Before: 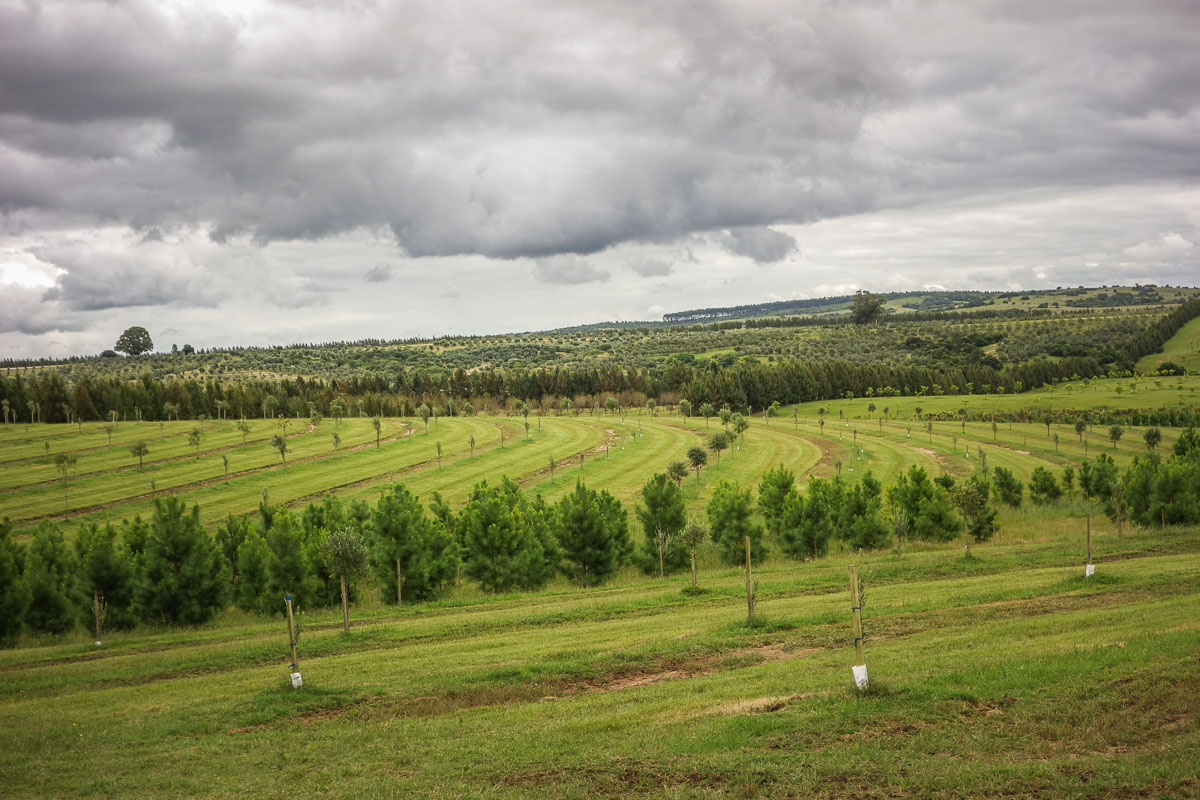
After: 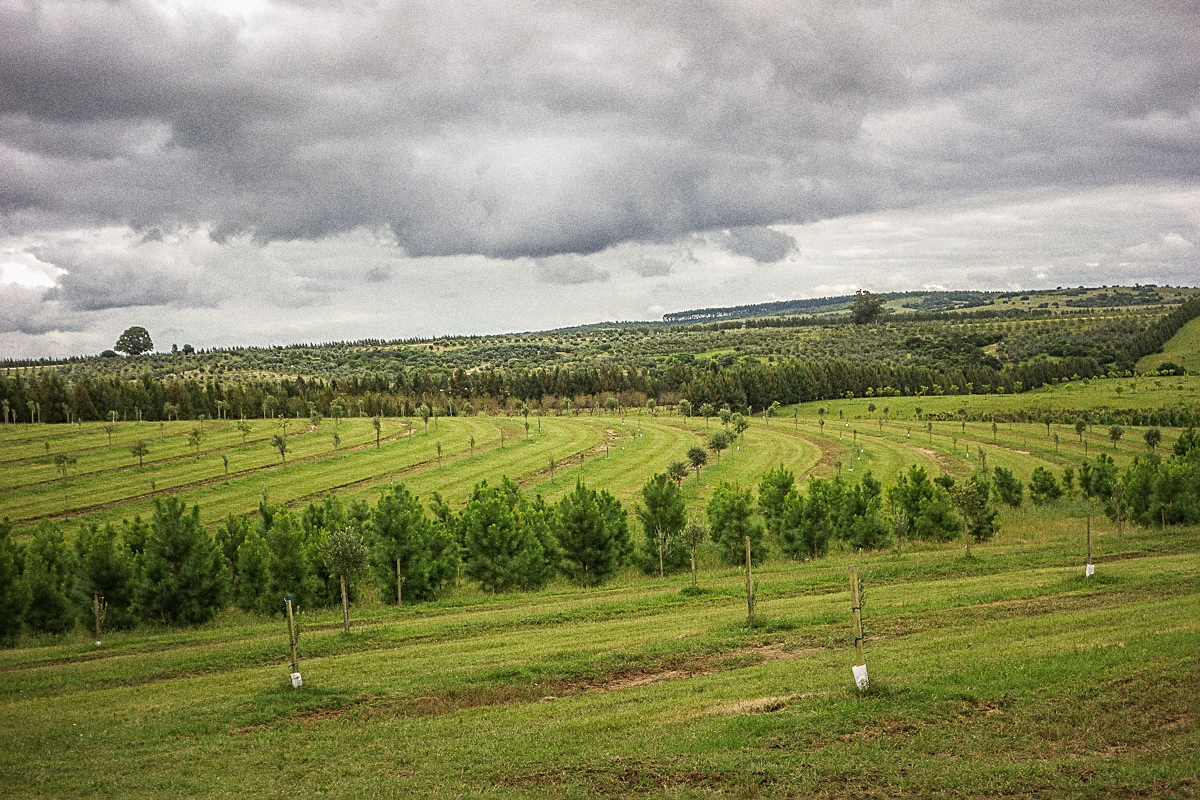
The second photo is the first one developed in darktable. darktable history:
sharpen: on, module defaults
grain: coarseness 0.09 ISO, strength 40%
